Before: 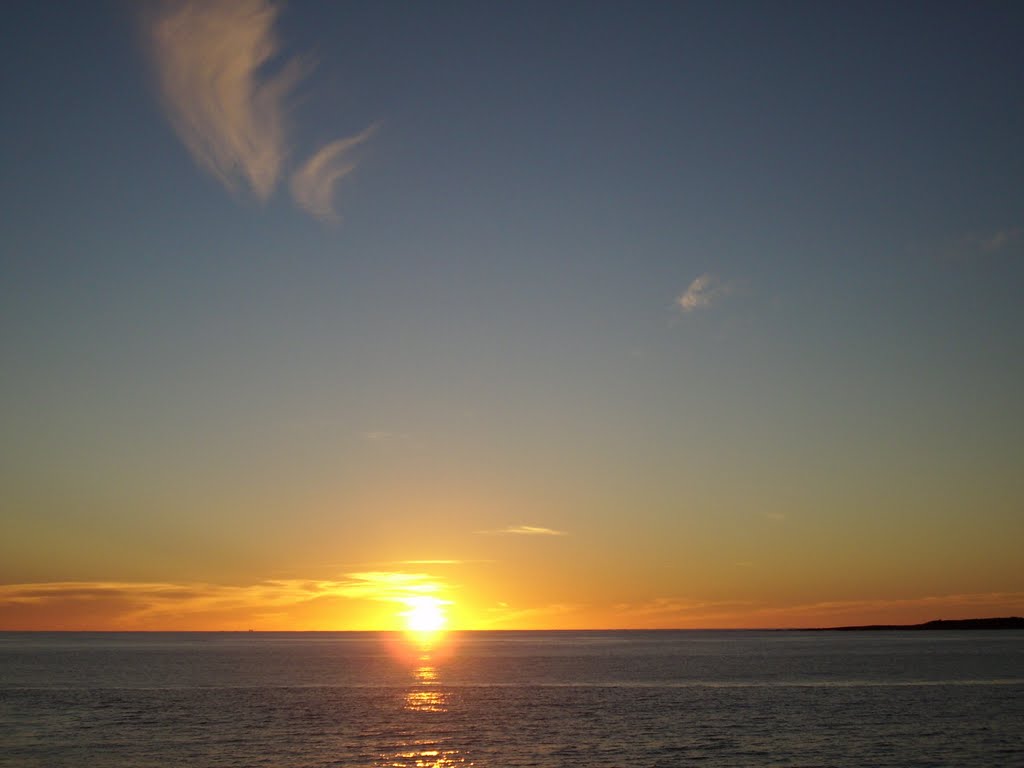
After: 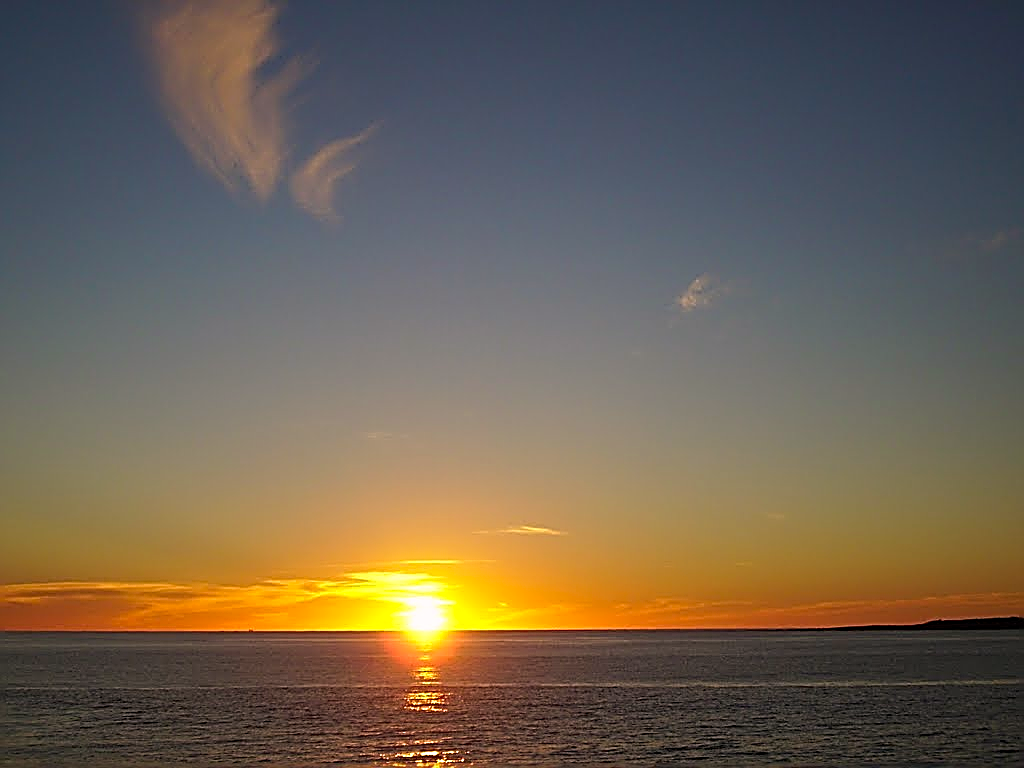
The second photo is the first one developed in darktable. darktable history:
color correction: highlights a* 3.21, highlights b* 2.13, saturation 1.25
sharpen: amount 1.86
tone equalizer: -8 EV -0.569 EV, mask exposure compensation -0.491 EV
